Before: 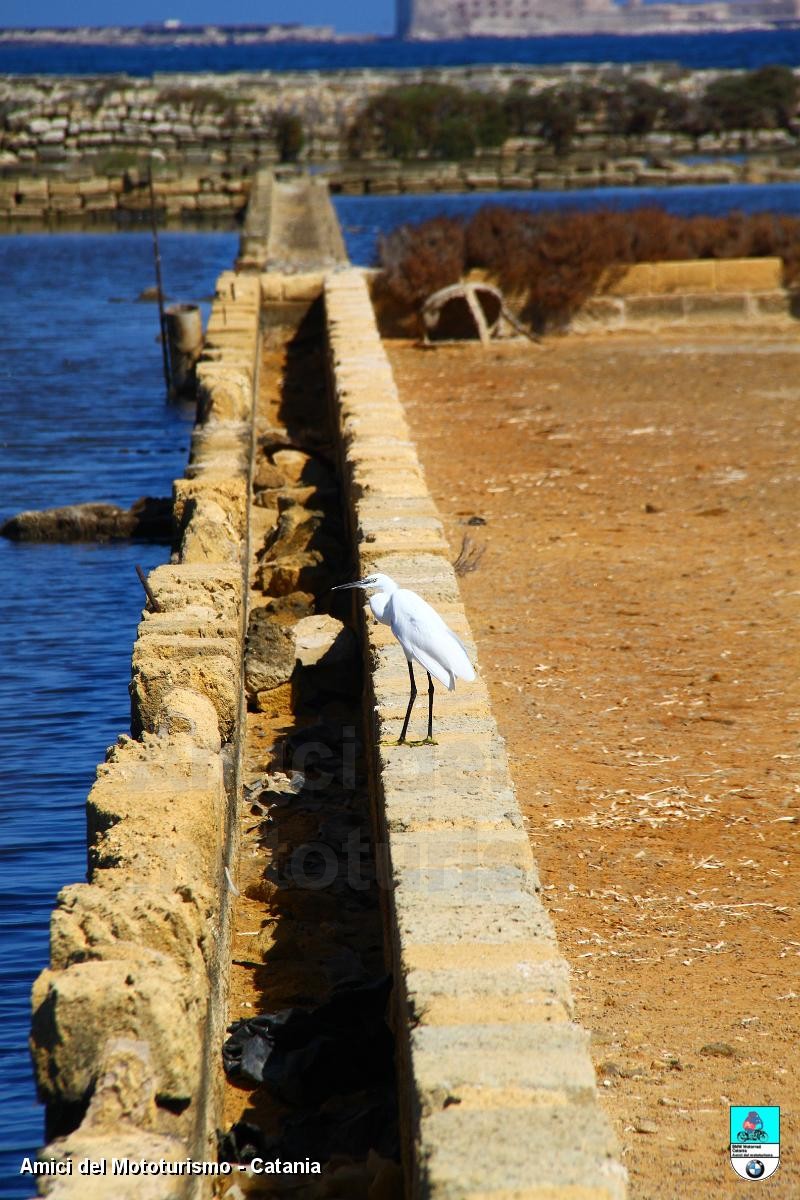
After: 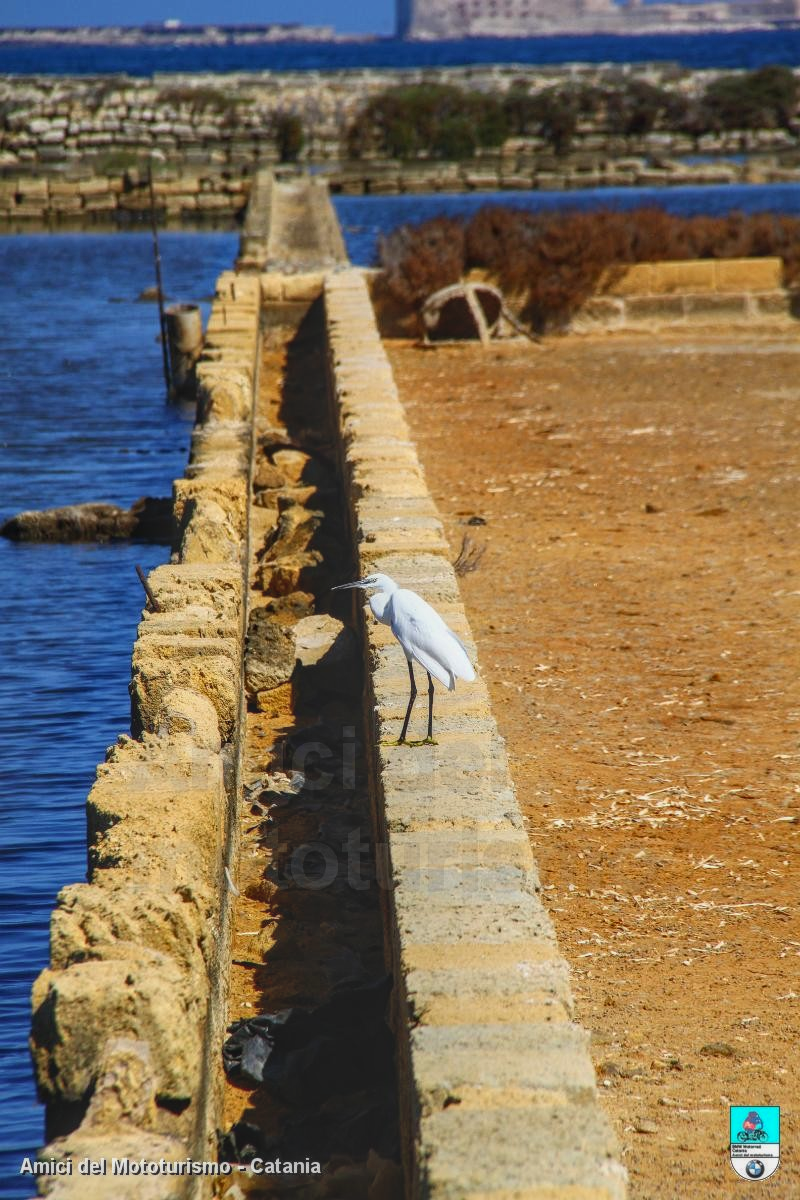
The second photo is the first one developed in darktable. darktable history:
contrast brightness saturation: contrast -0.11
local contrast: highlights 0%, shadows 0%, detail 133%
